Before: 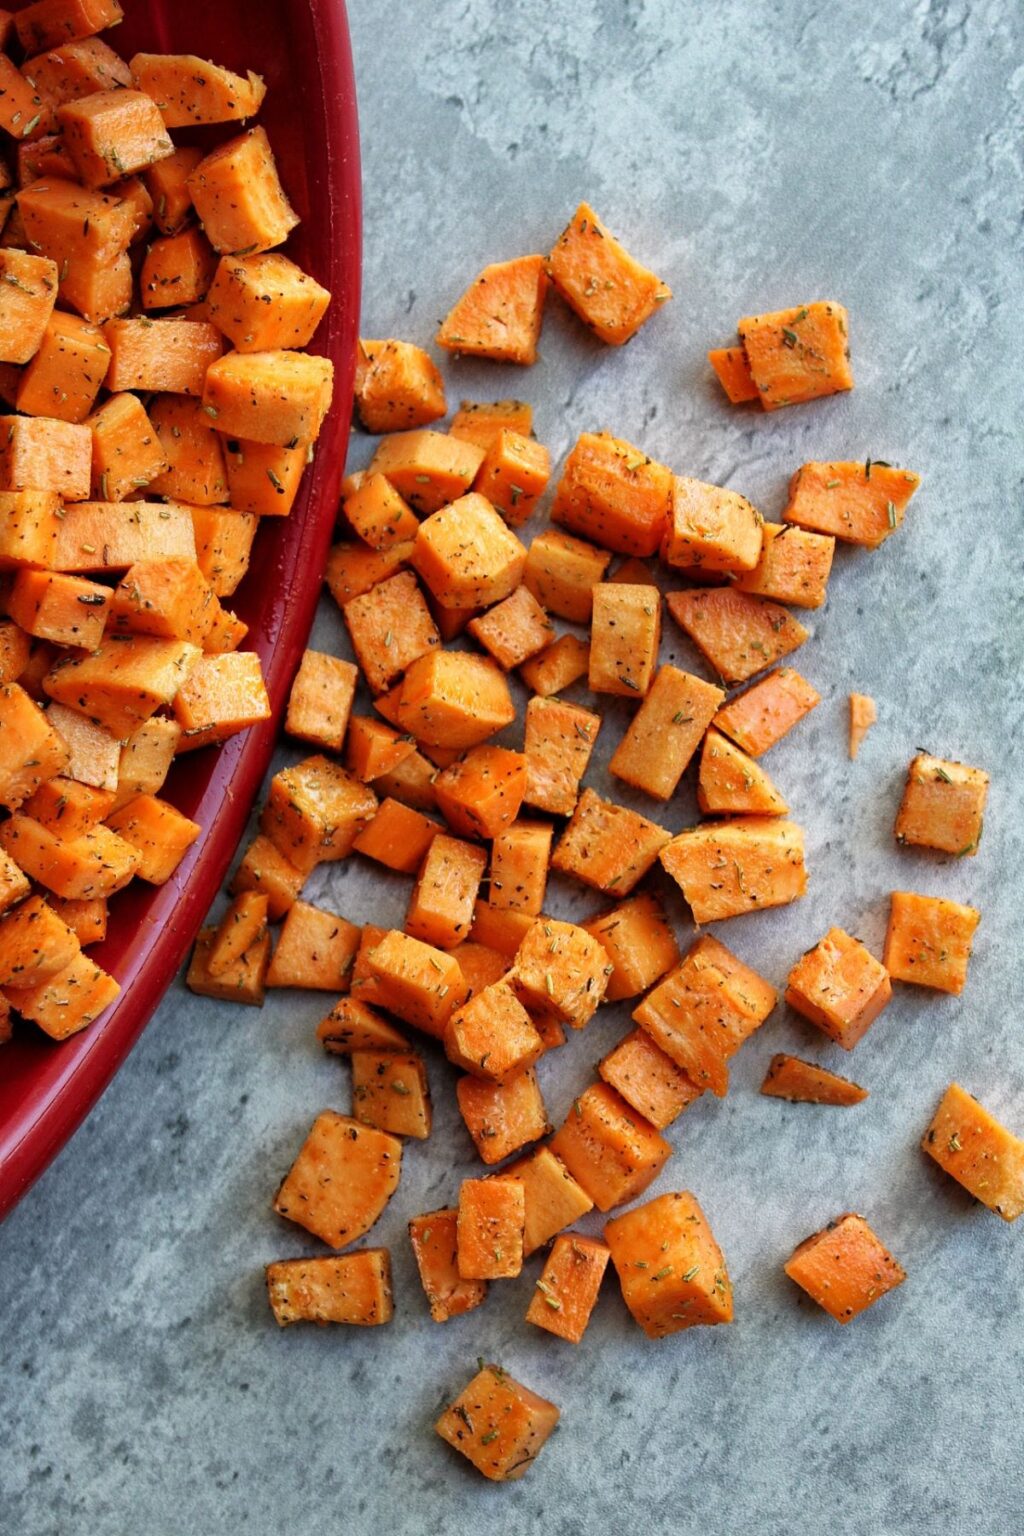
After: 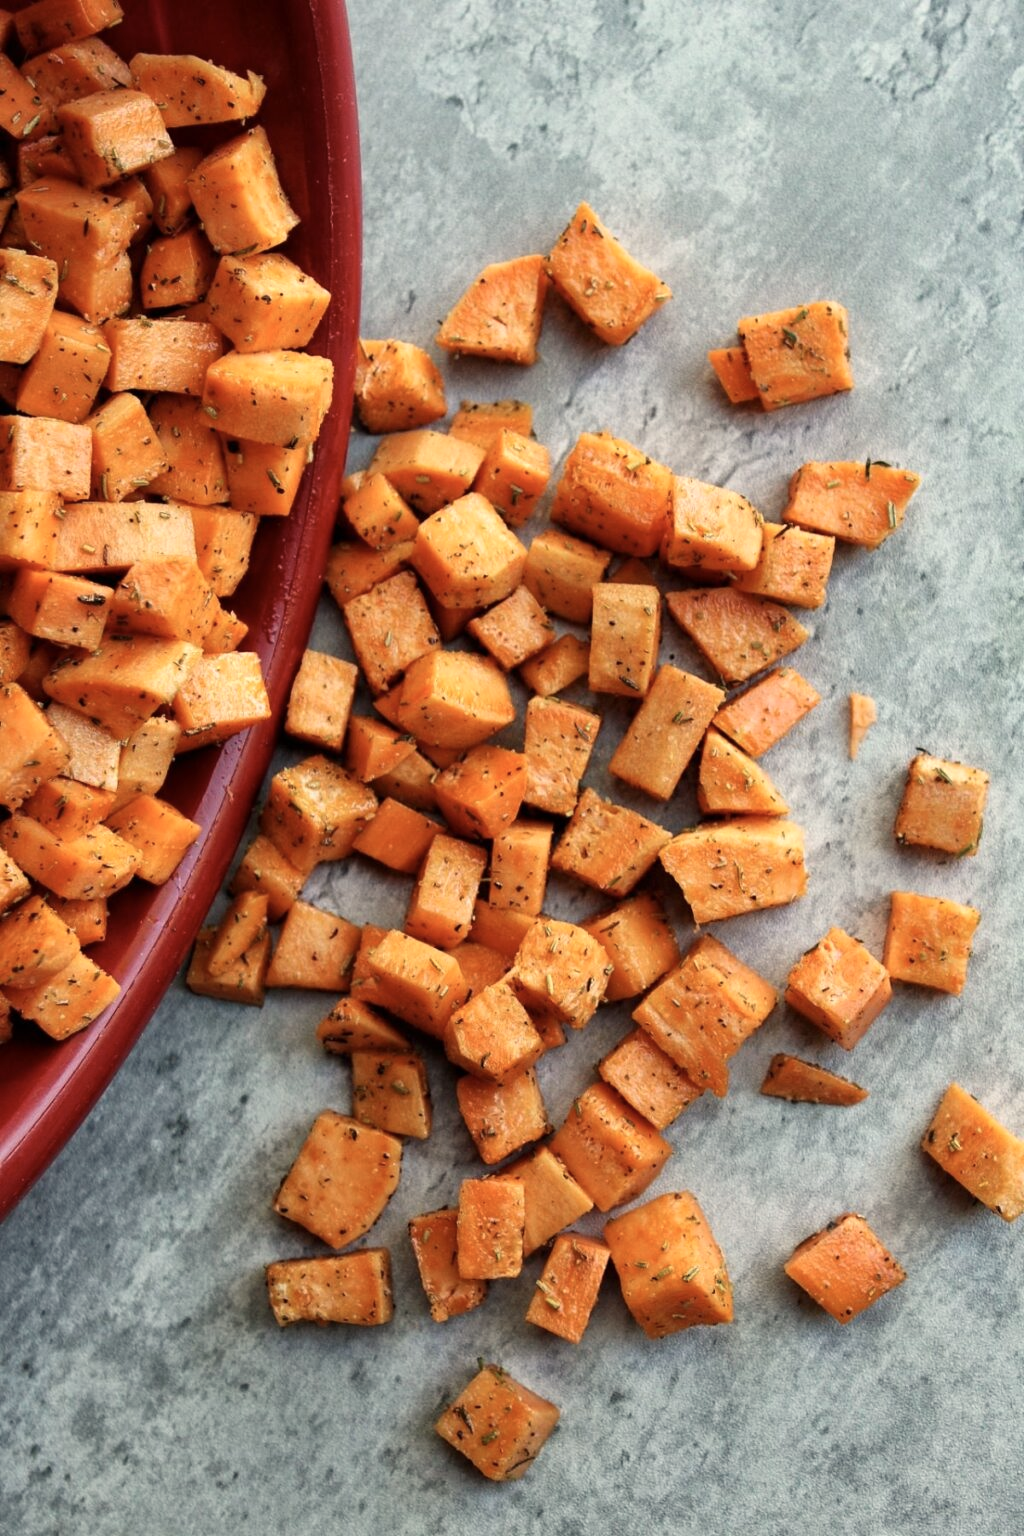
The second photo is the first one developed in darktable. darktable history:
white balance: red 1.045, blue 0.932
contrast brightness saturation: contrast 0.11, saturation -0.17
